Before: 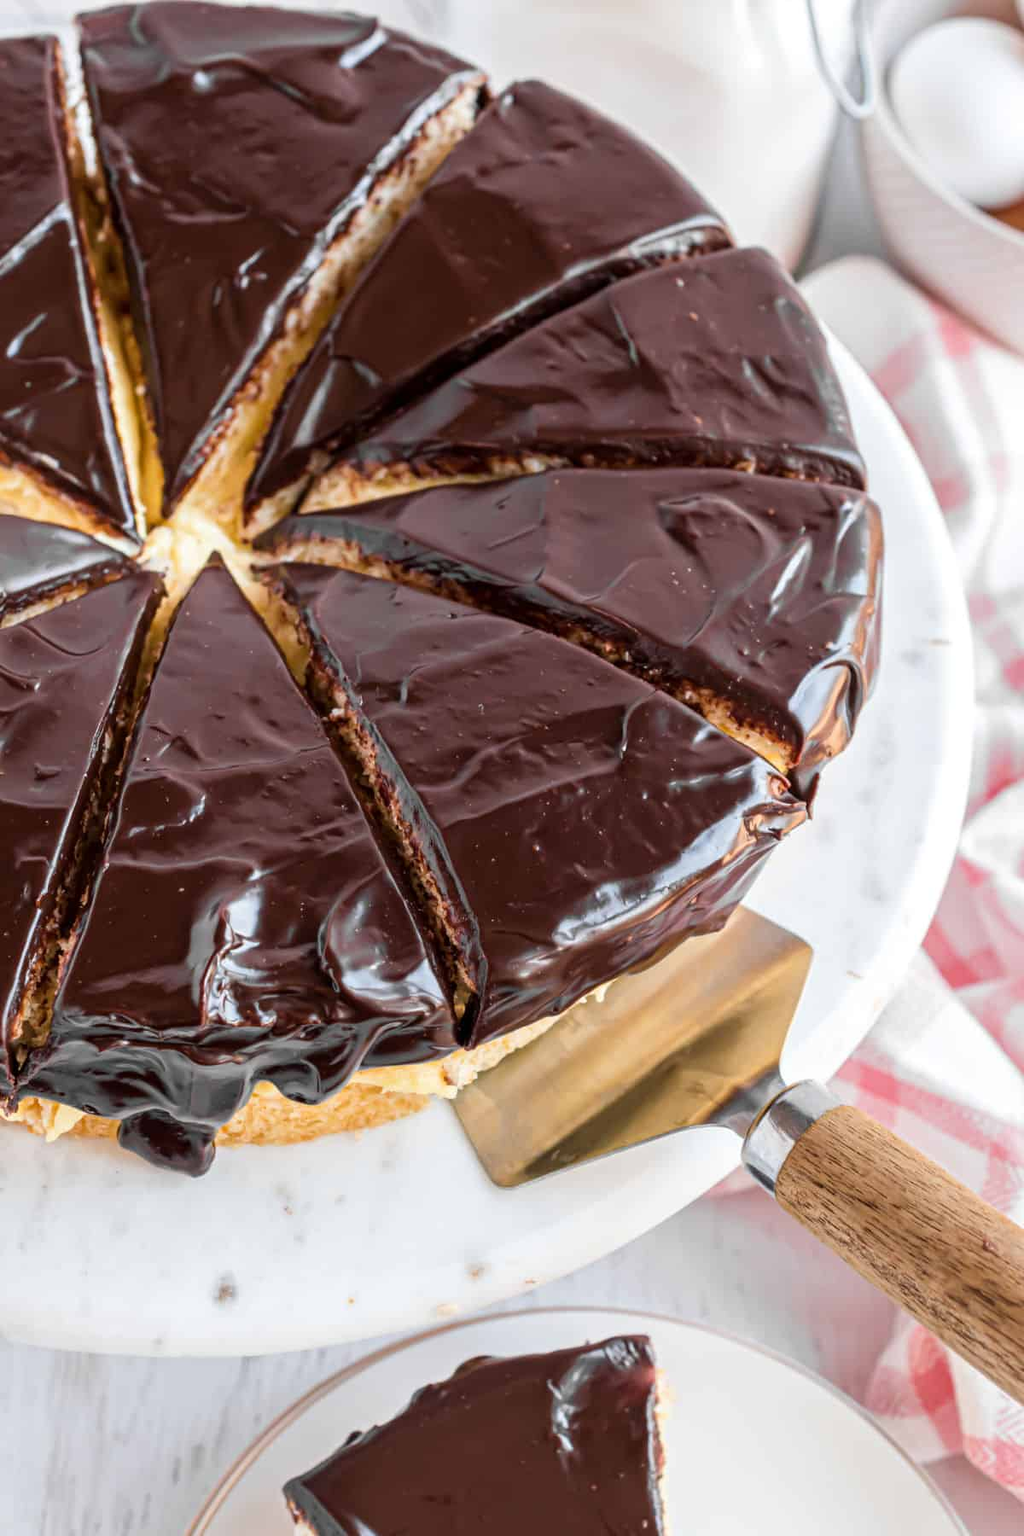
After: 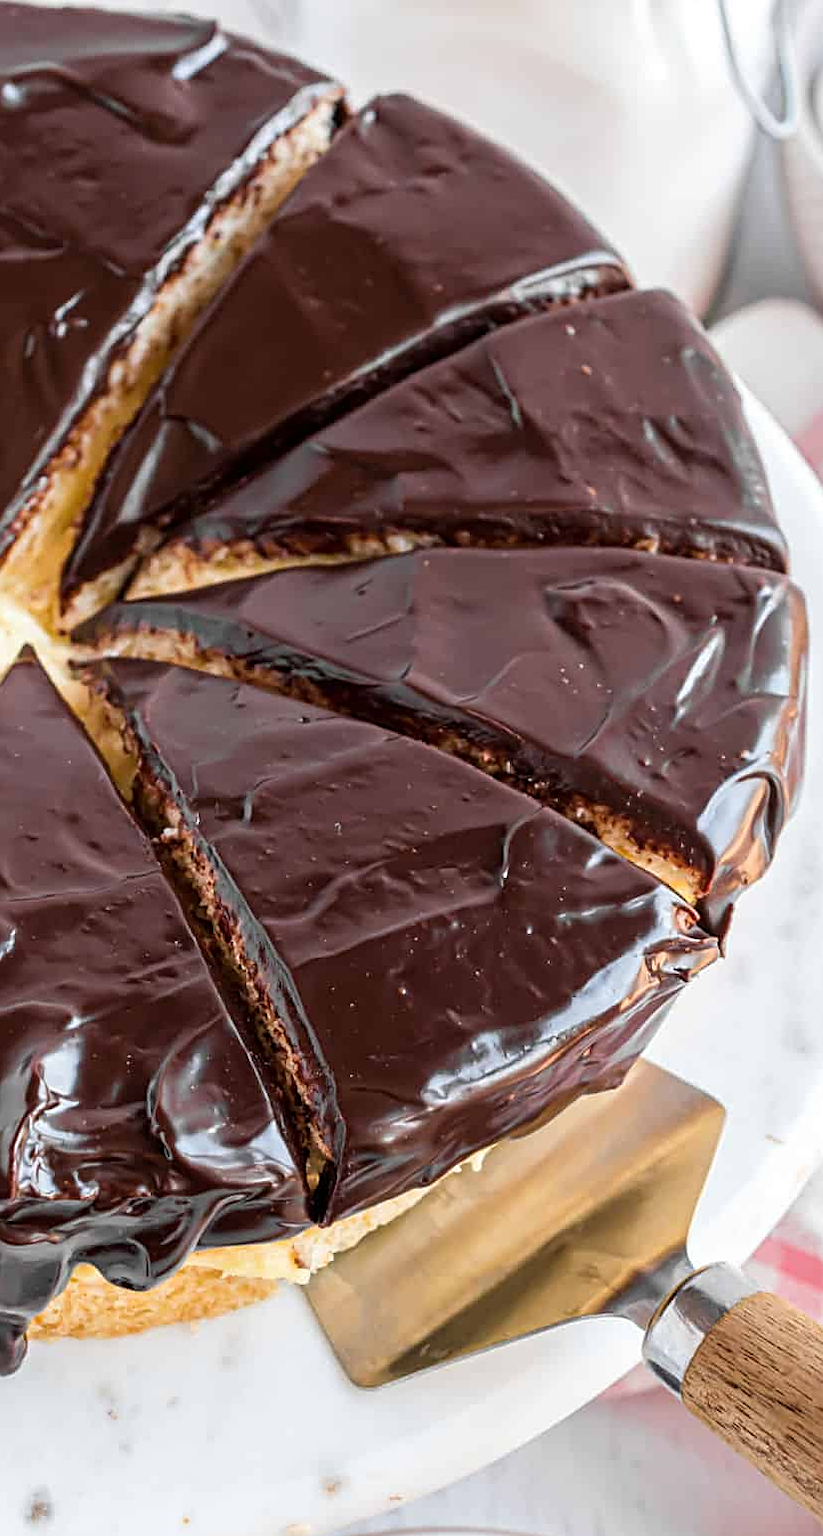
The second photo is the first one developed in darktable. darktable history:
sharpen: on, module defaults
crop: left 18.797%, right 12.304%, bottom 14.389%
